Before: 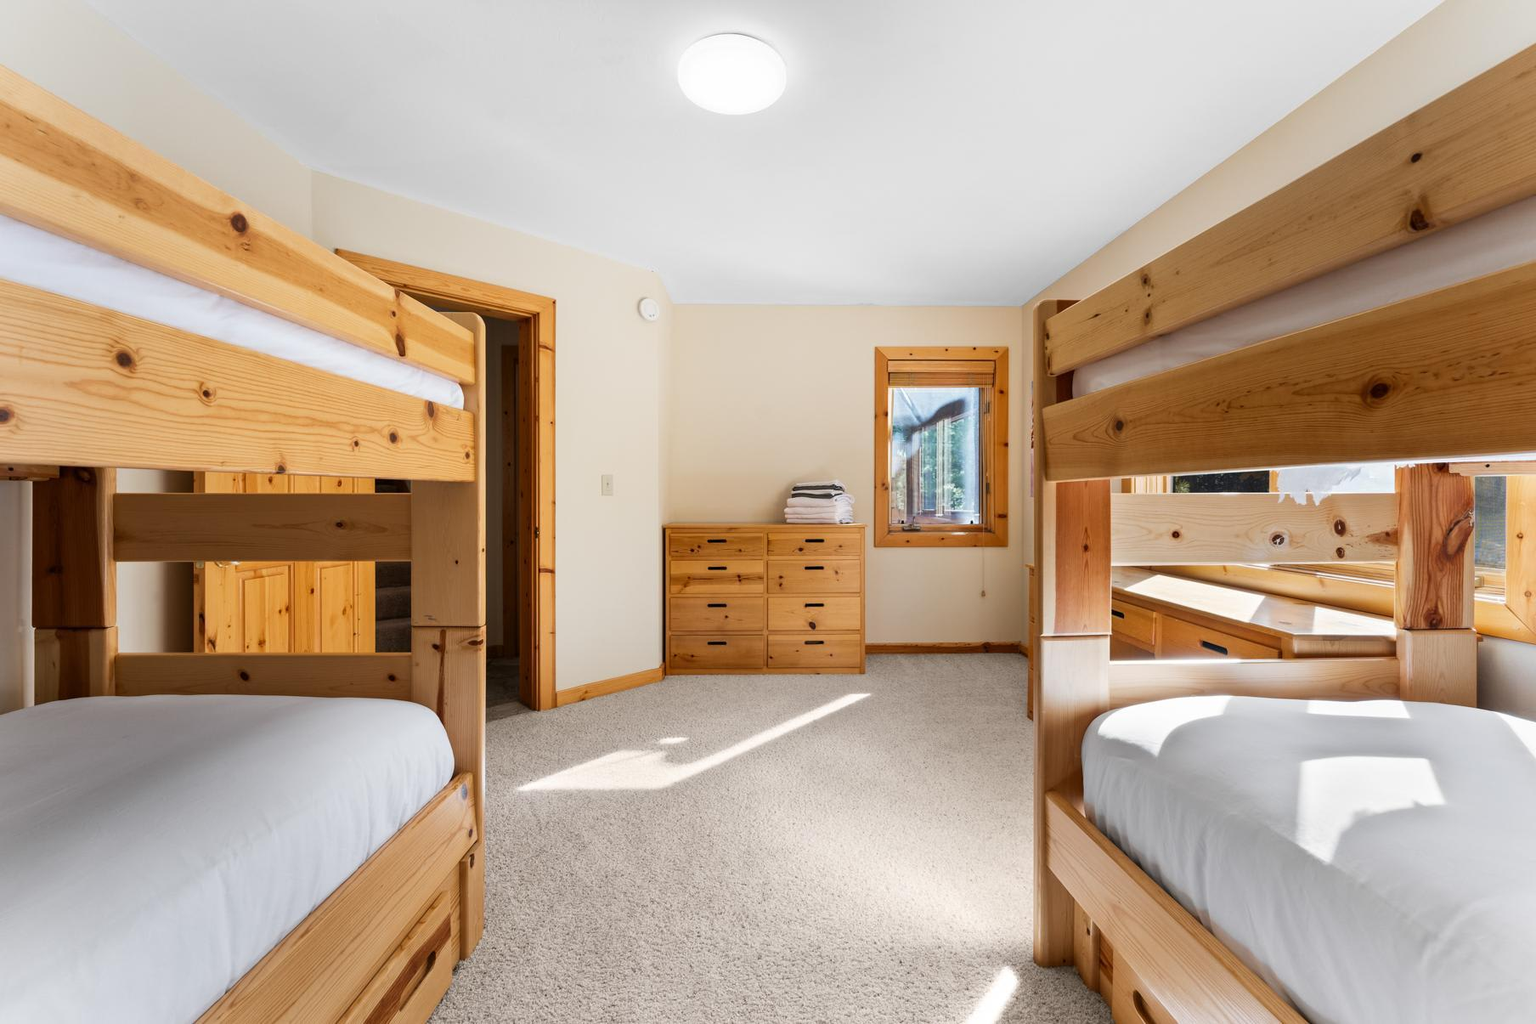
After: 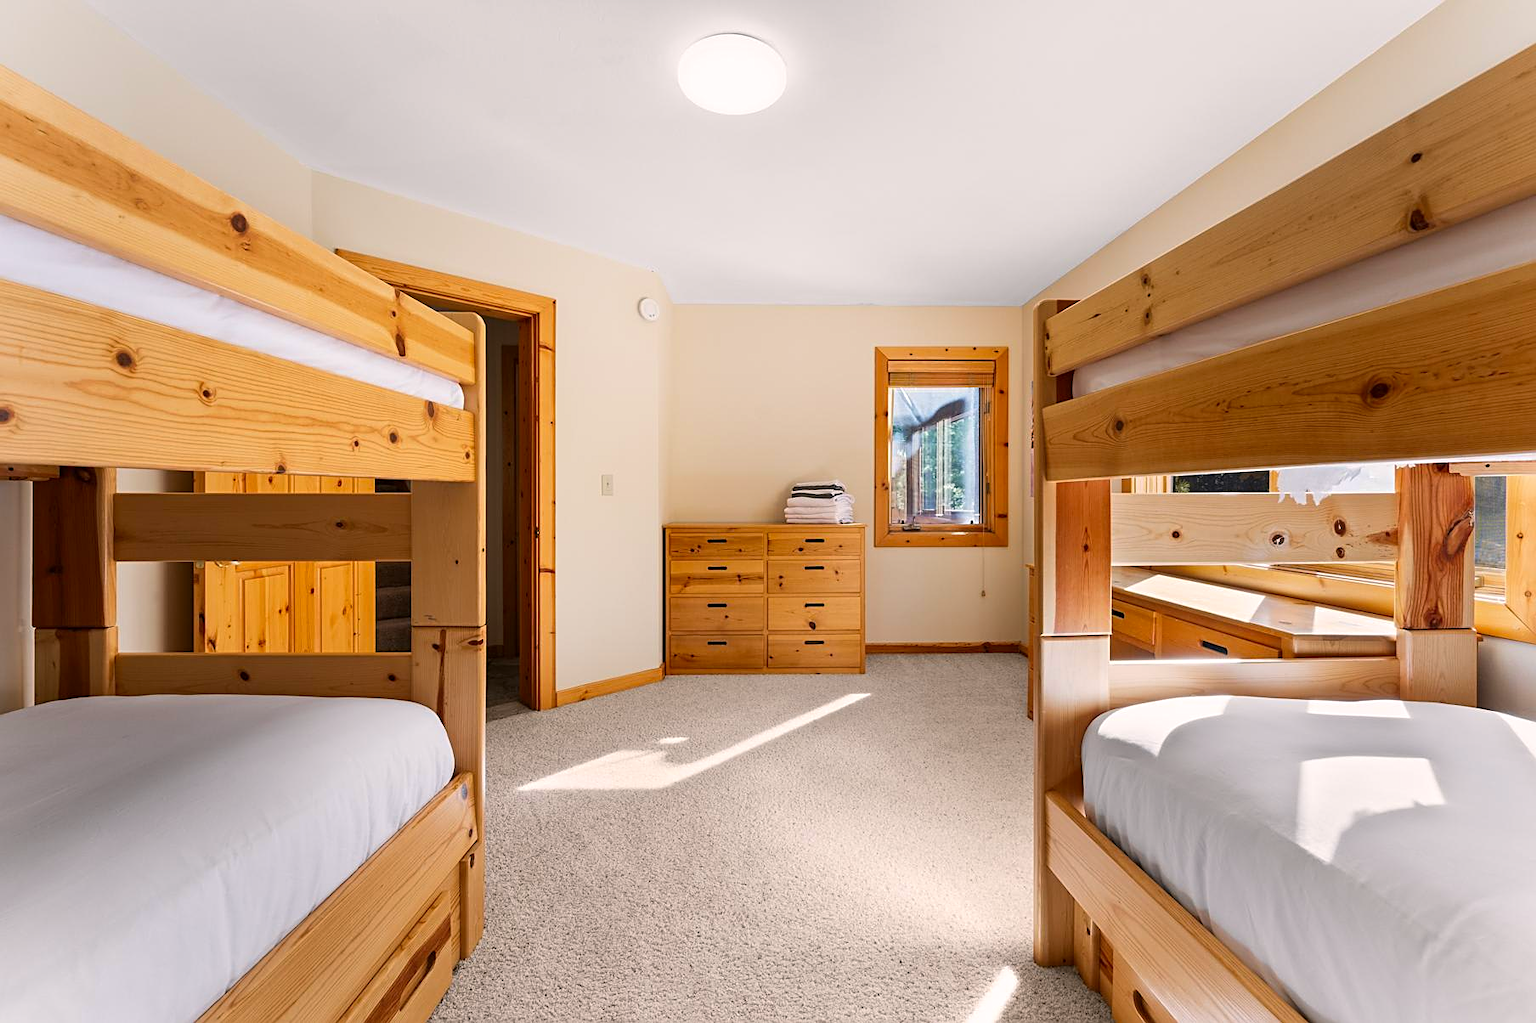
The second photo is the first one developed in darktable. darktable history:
color correction: highlights a* 3.22, highlights b* 1.93, saturation 1.19
sharpen: on, module defaults
white balance: emerald 1
